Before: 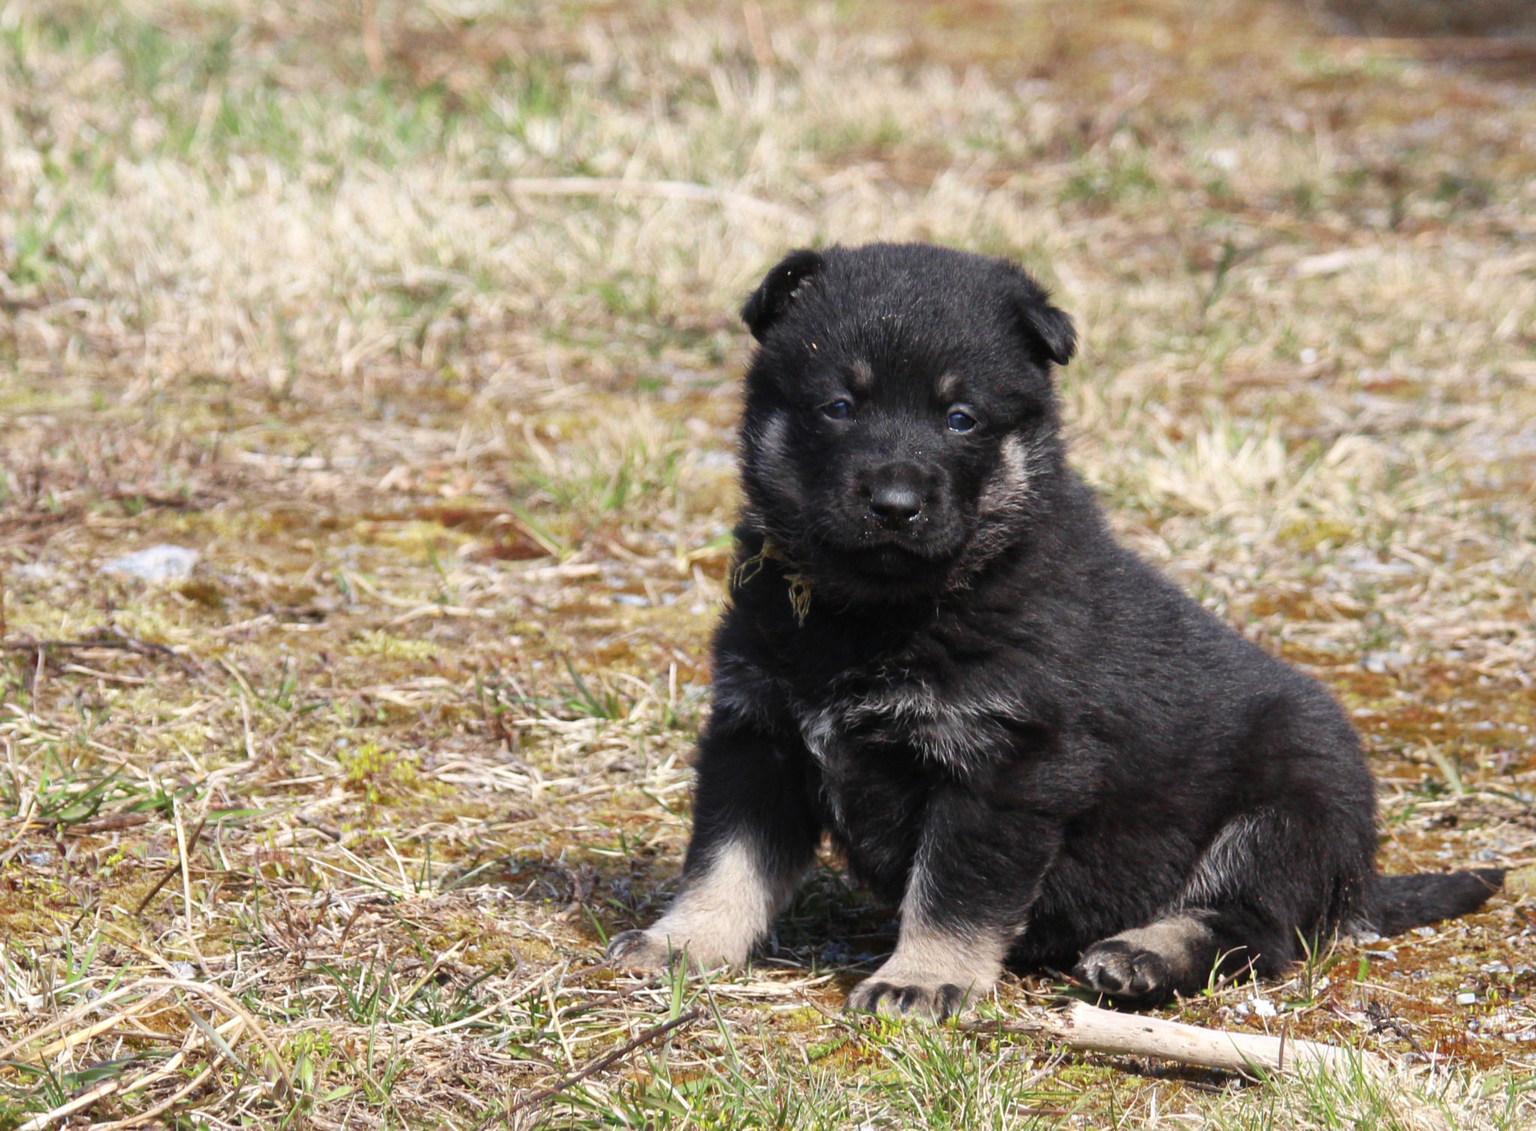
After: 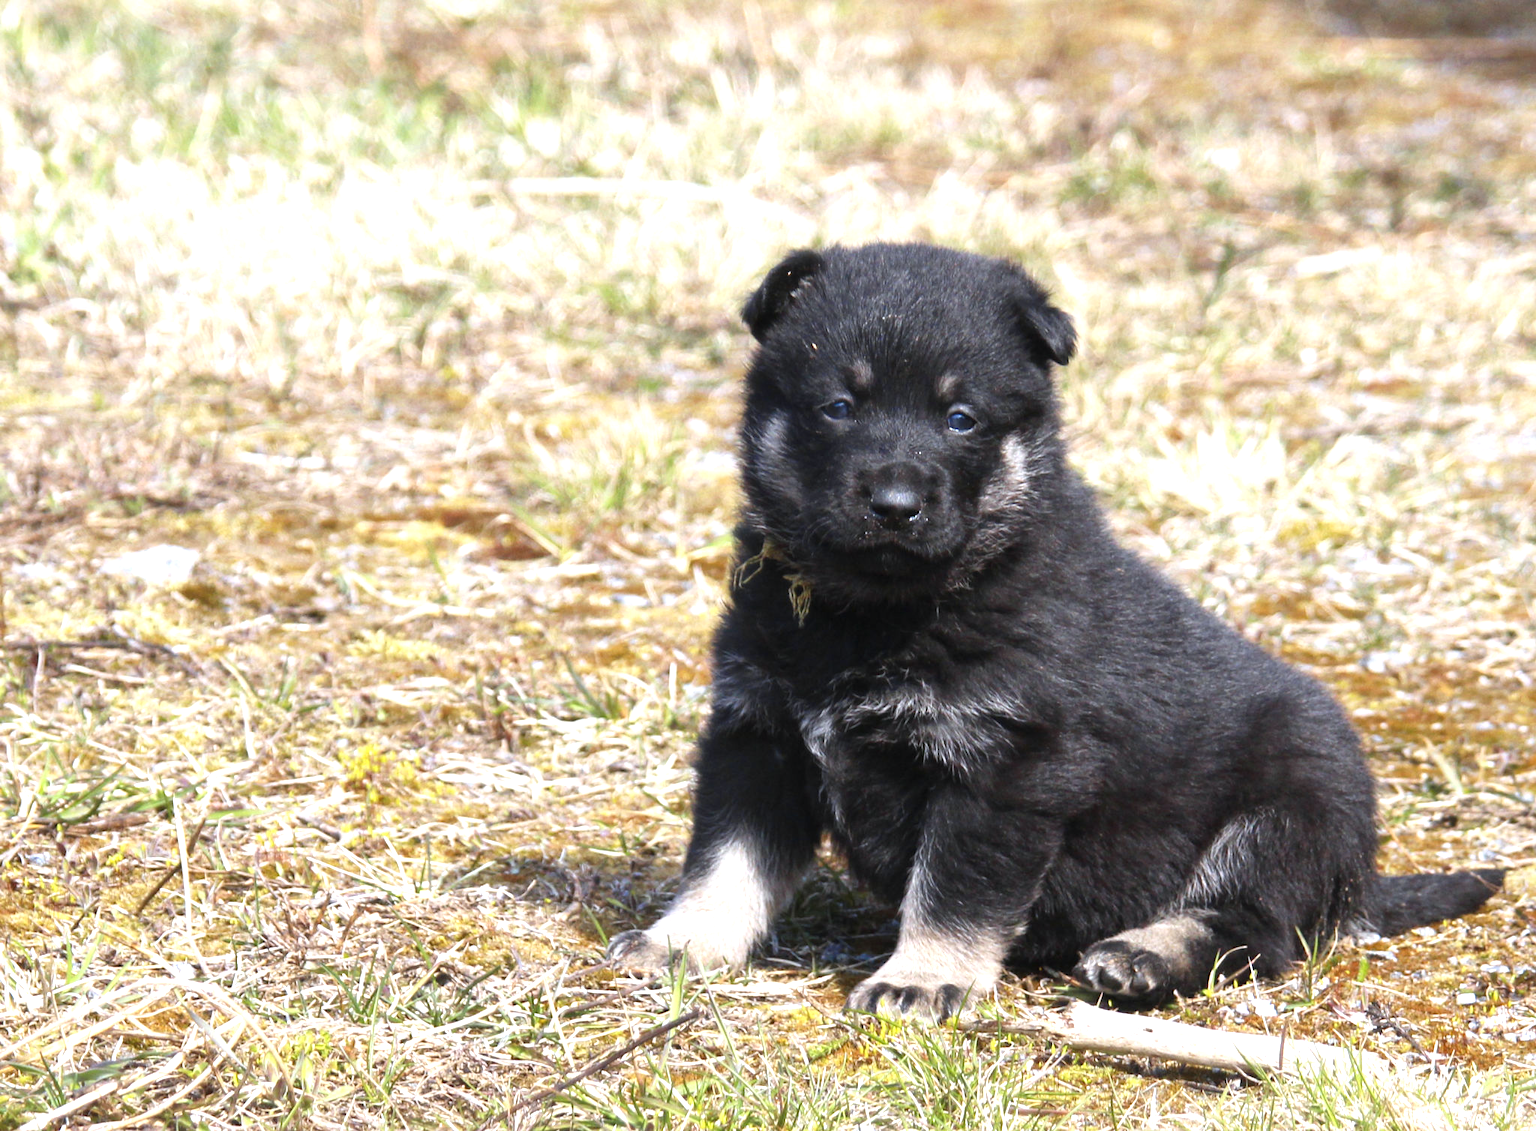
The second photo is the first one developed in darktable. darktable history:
exposure: exposure 0.785 EV, compensate highlight preservation false
color correction: highlights a* -0.137, highlights b* -5.91, shadows a* -0.137, shadows b* -0.137
color contrast: green-magenta contrast 0.8, blue-yellow contrast 1.1, unbound 0
